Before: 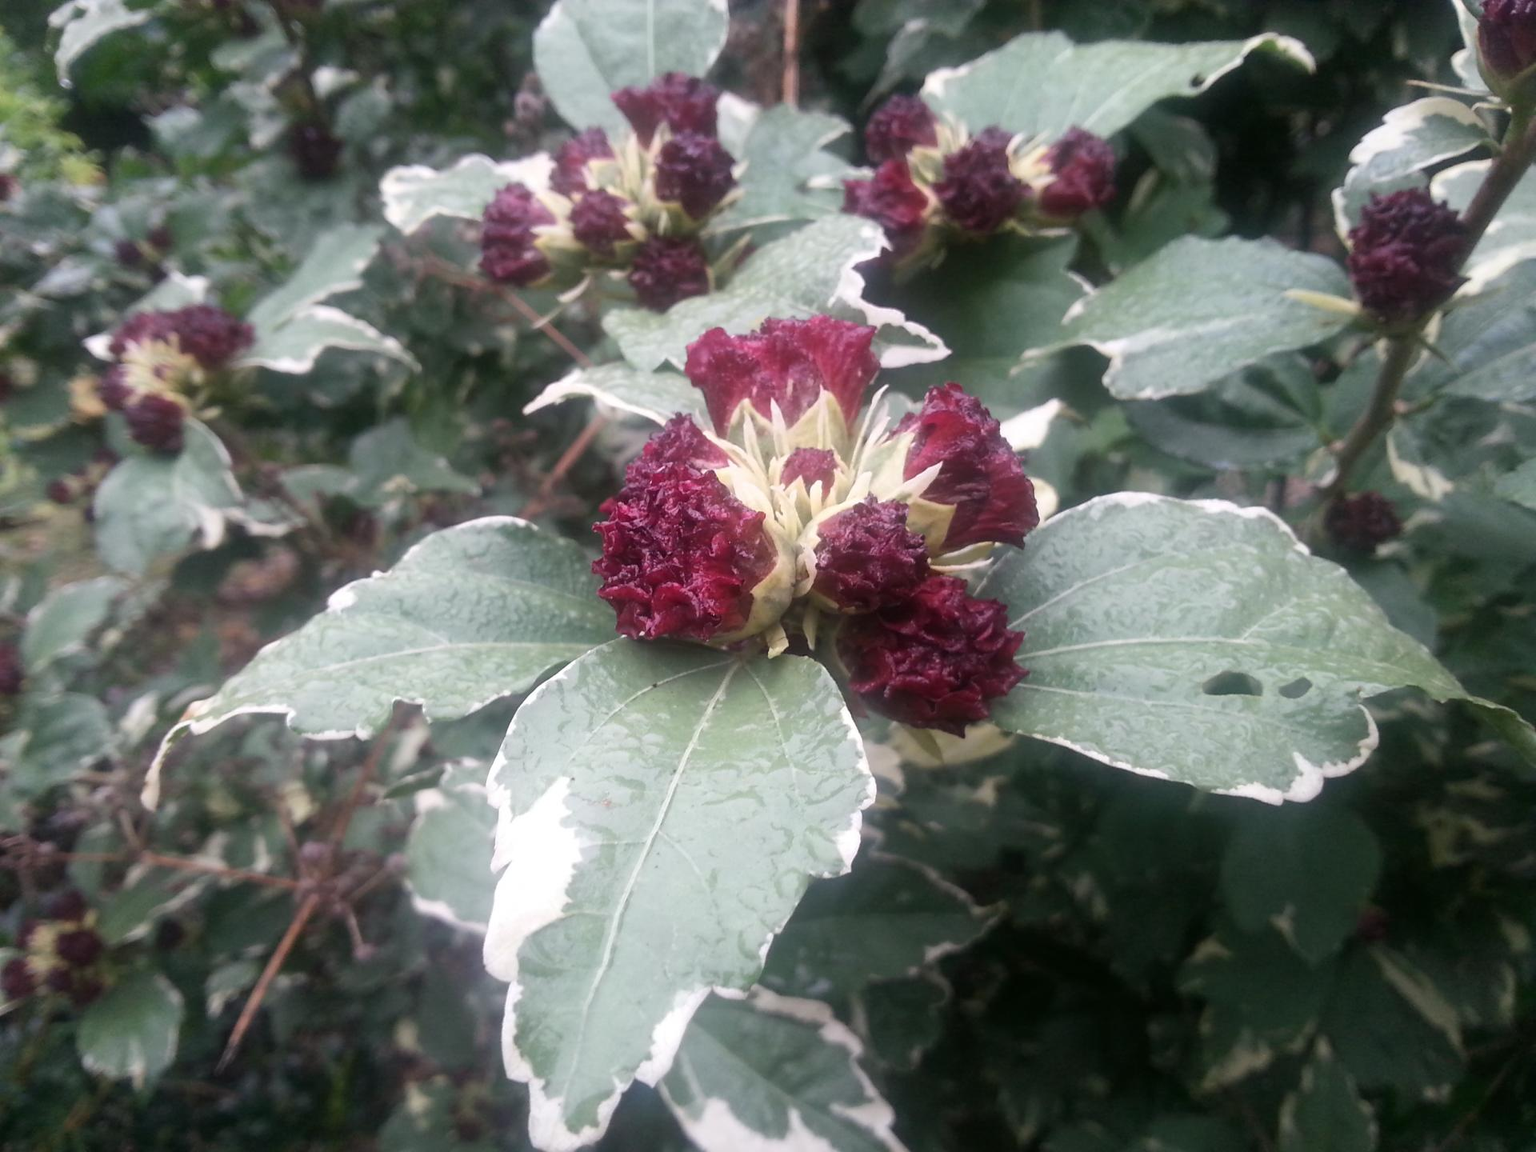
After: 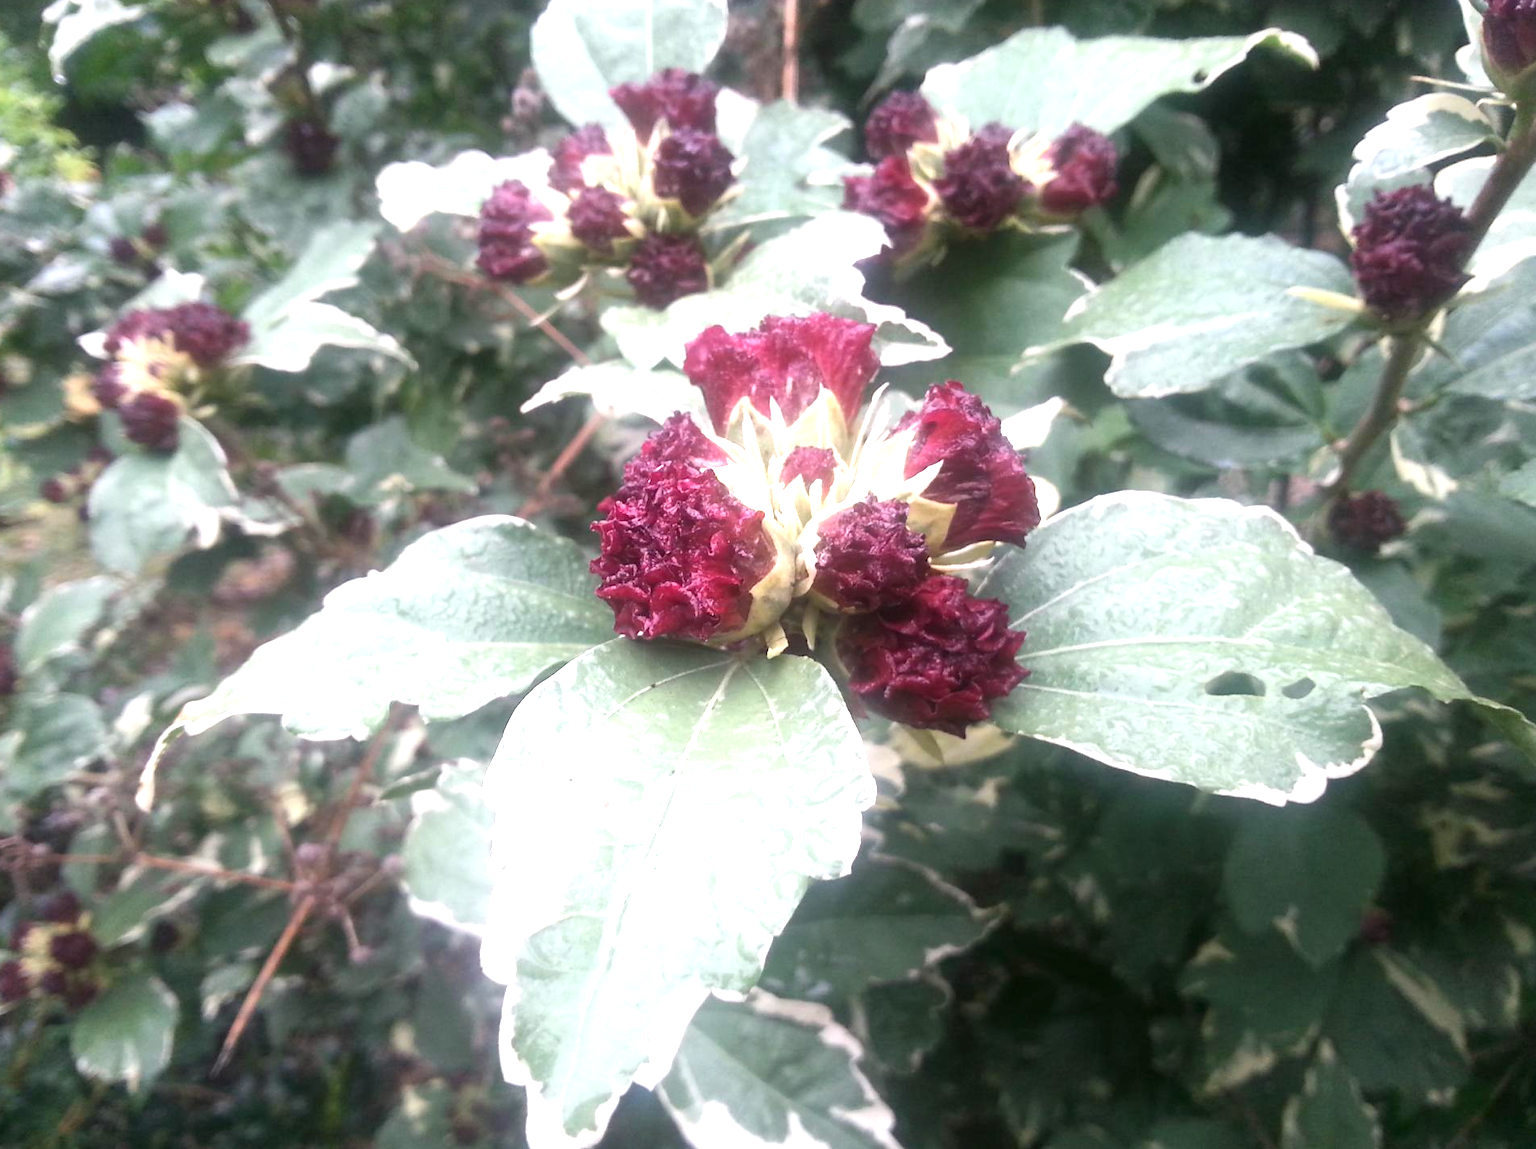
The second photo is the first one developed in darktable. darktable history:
tone equalizer: on, module defaults
crop: left 0.434%, top 0.485%, right 0.244%, bottom 0.386%
exposure: black level correction 0, exposure 1 EV, compensate exposure bias true, compensate highlight preservation false
